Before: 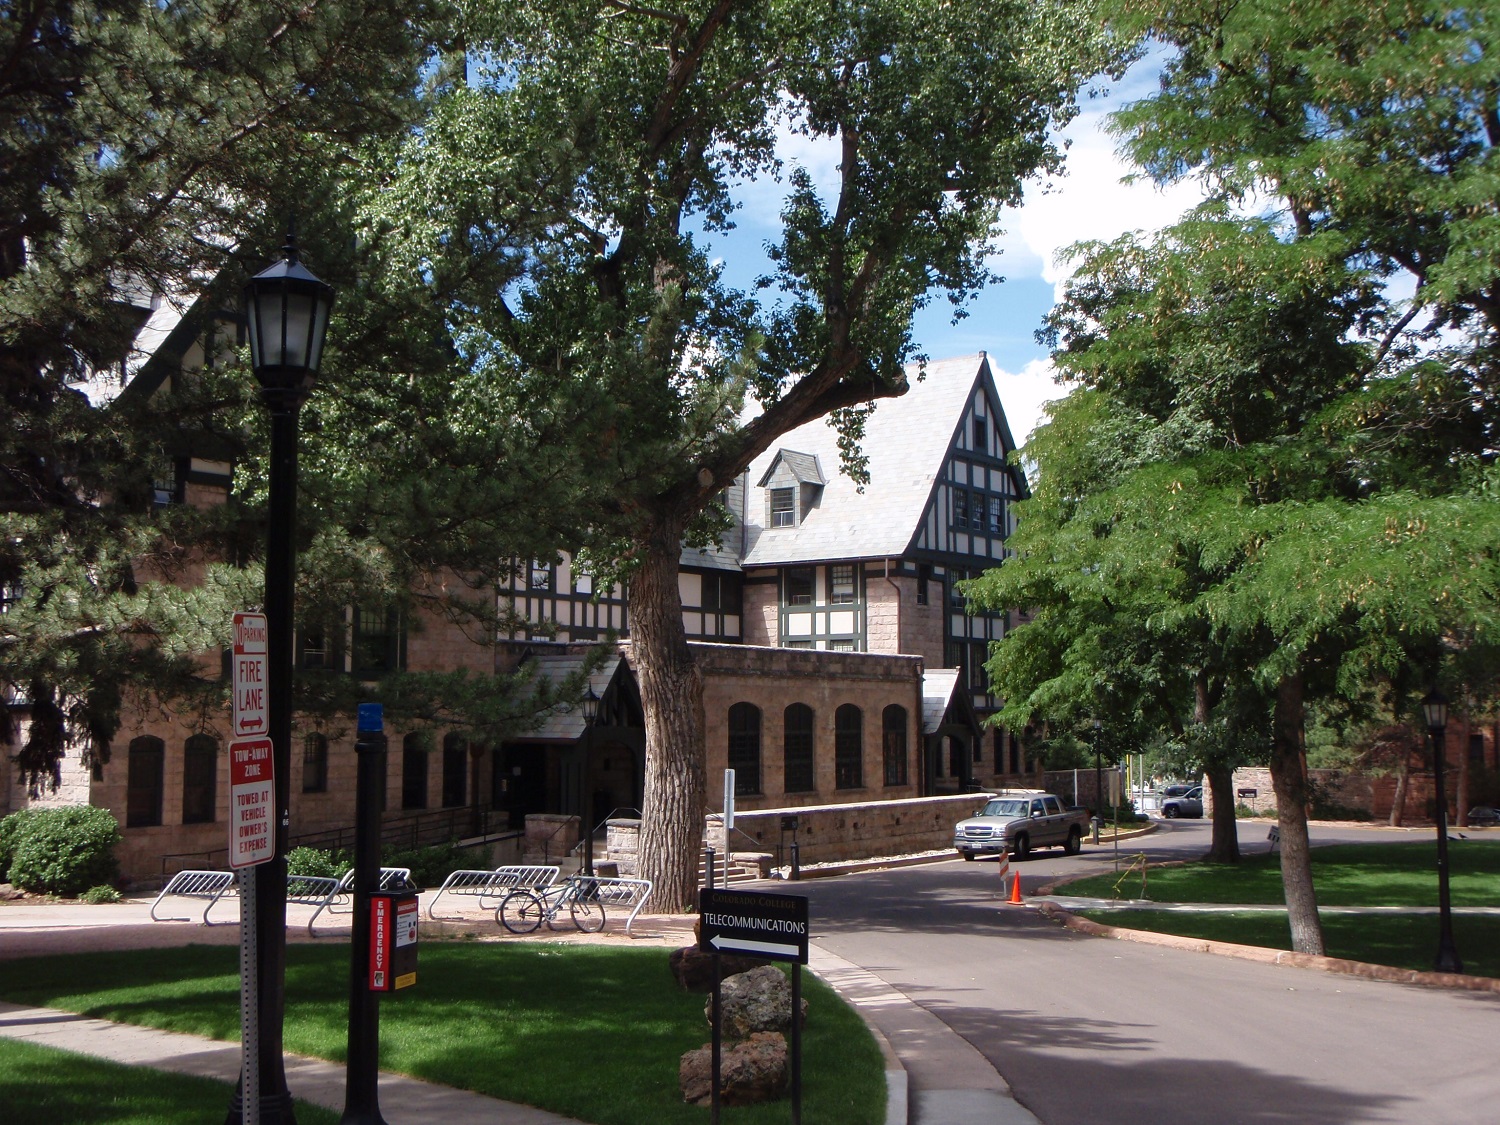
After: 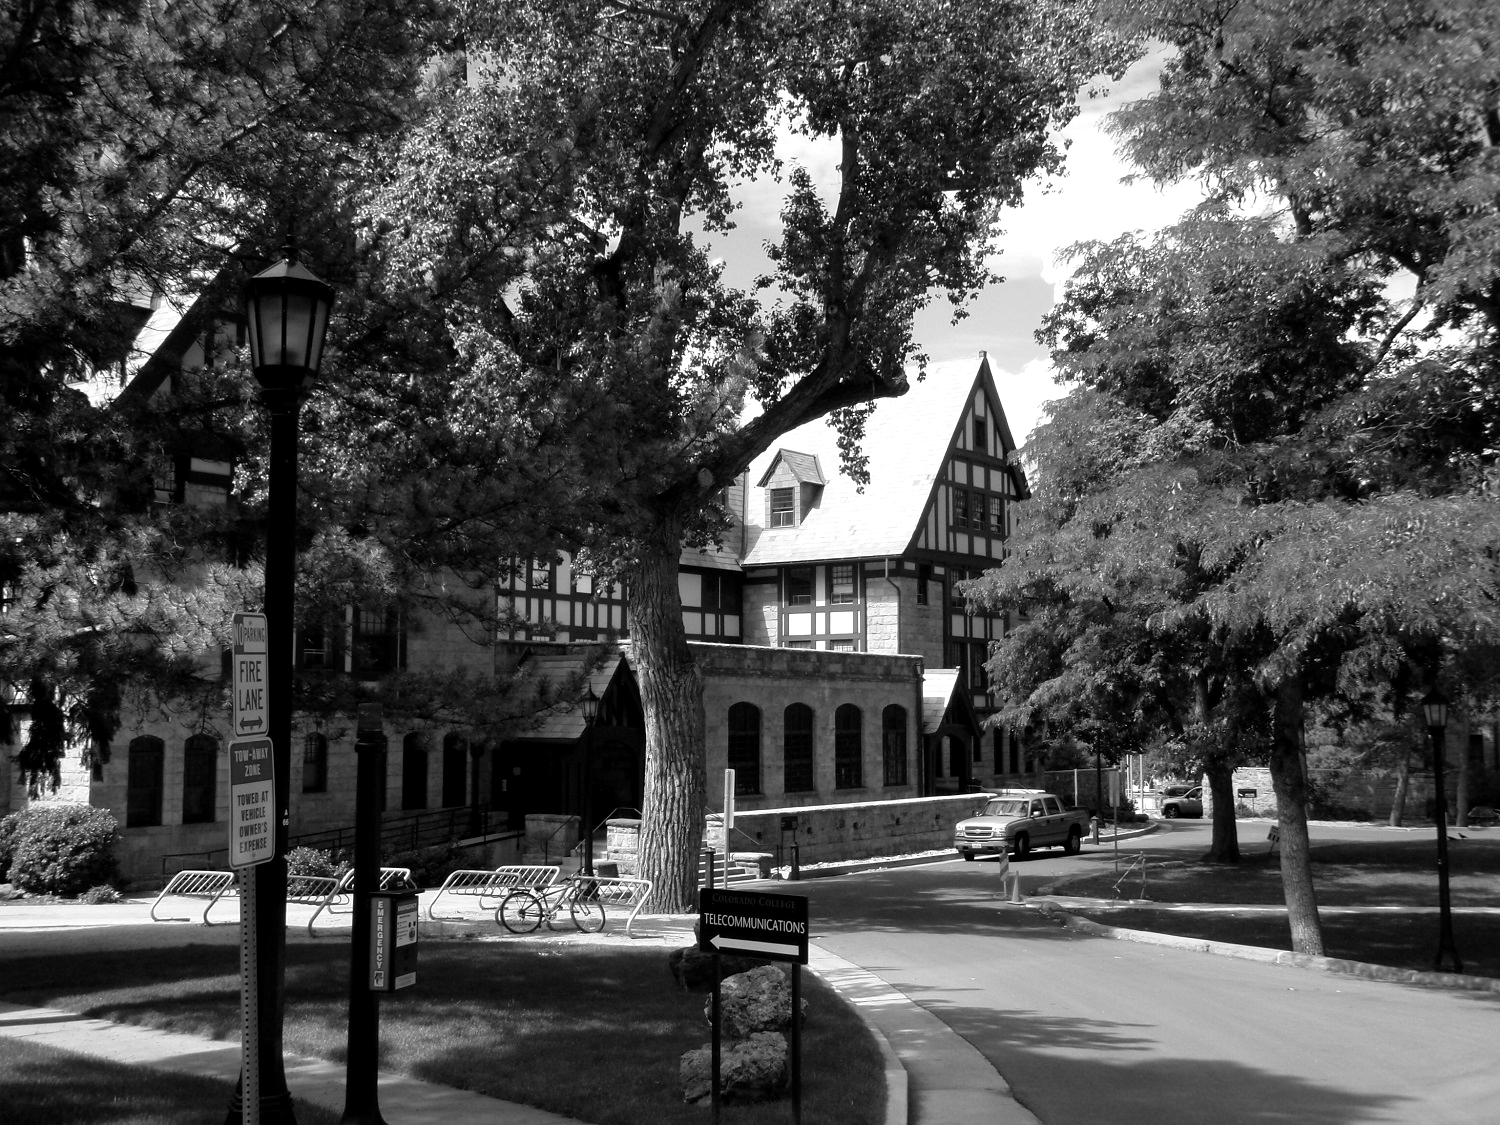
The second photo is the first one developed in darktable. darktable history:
monochrome: on, module defaults
white balance: emerald 1
levels: levels [0.016, 0.484, 0.953]
